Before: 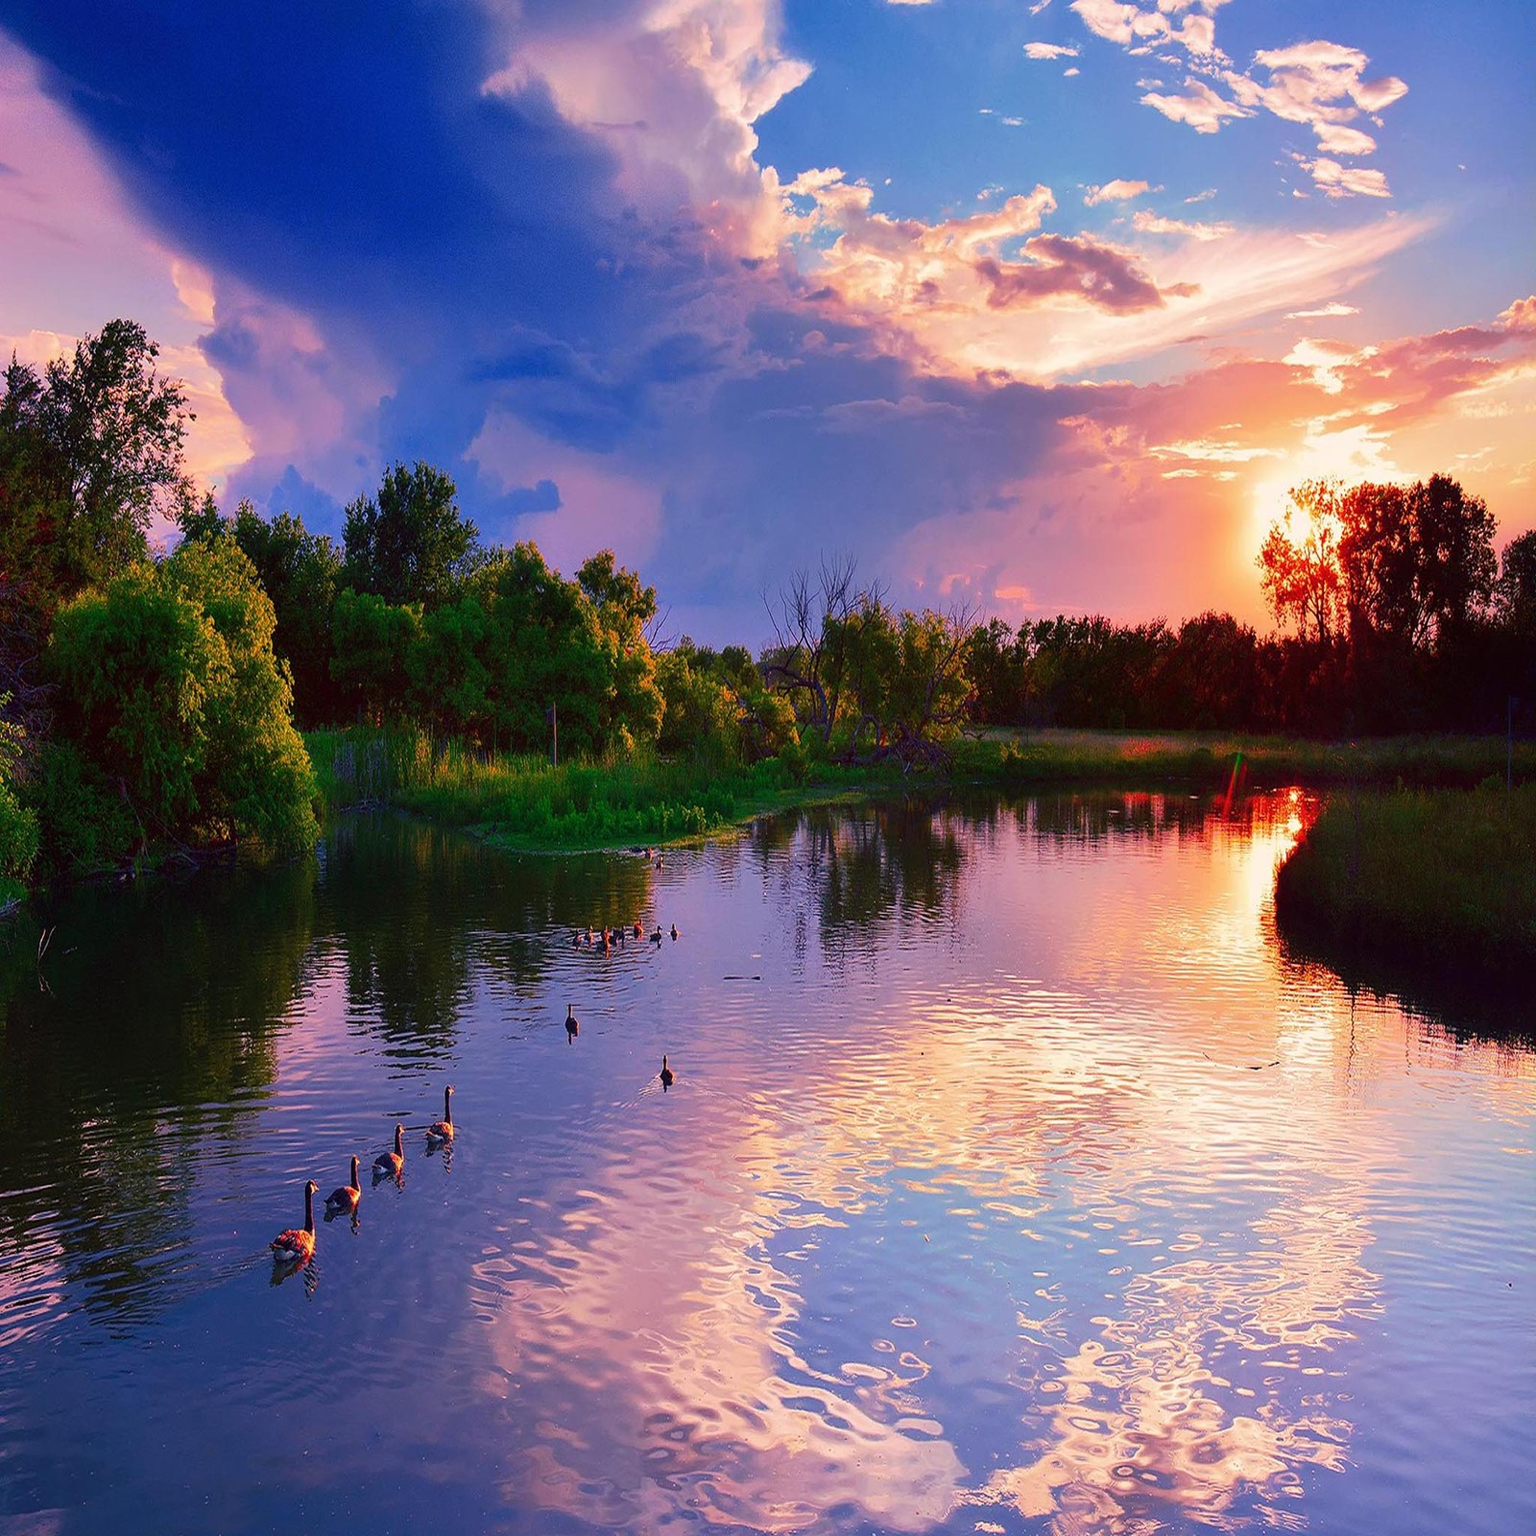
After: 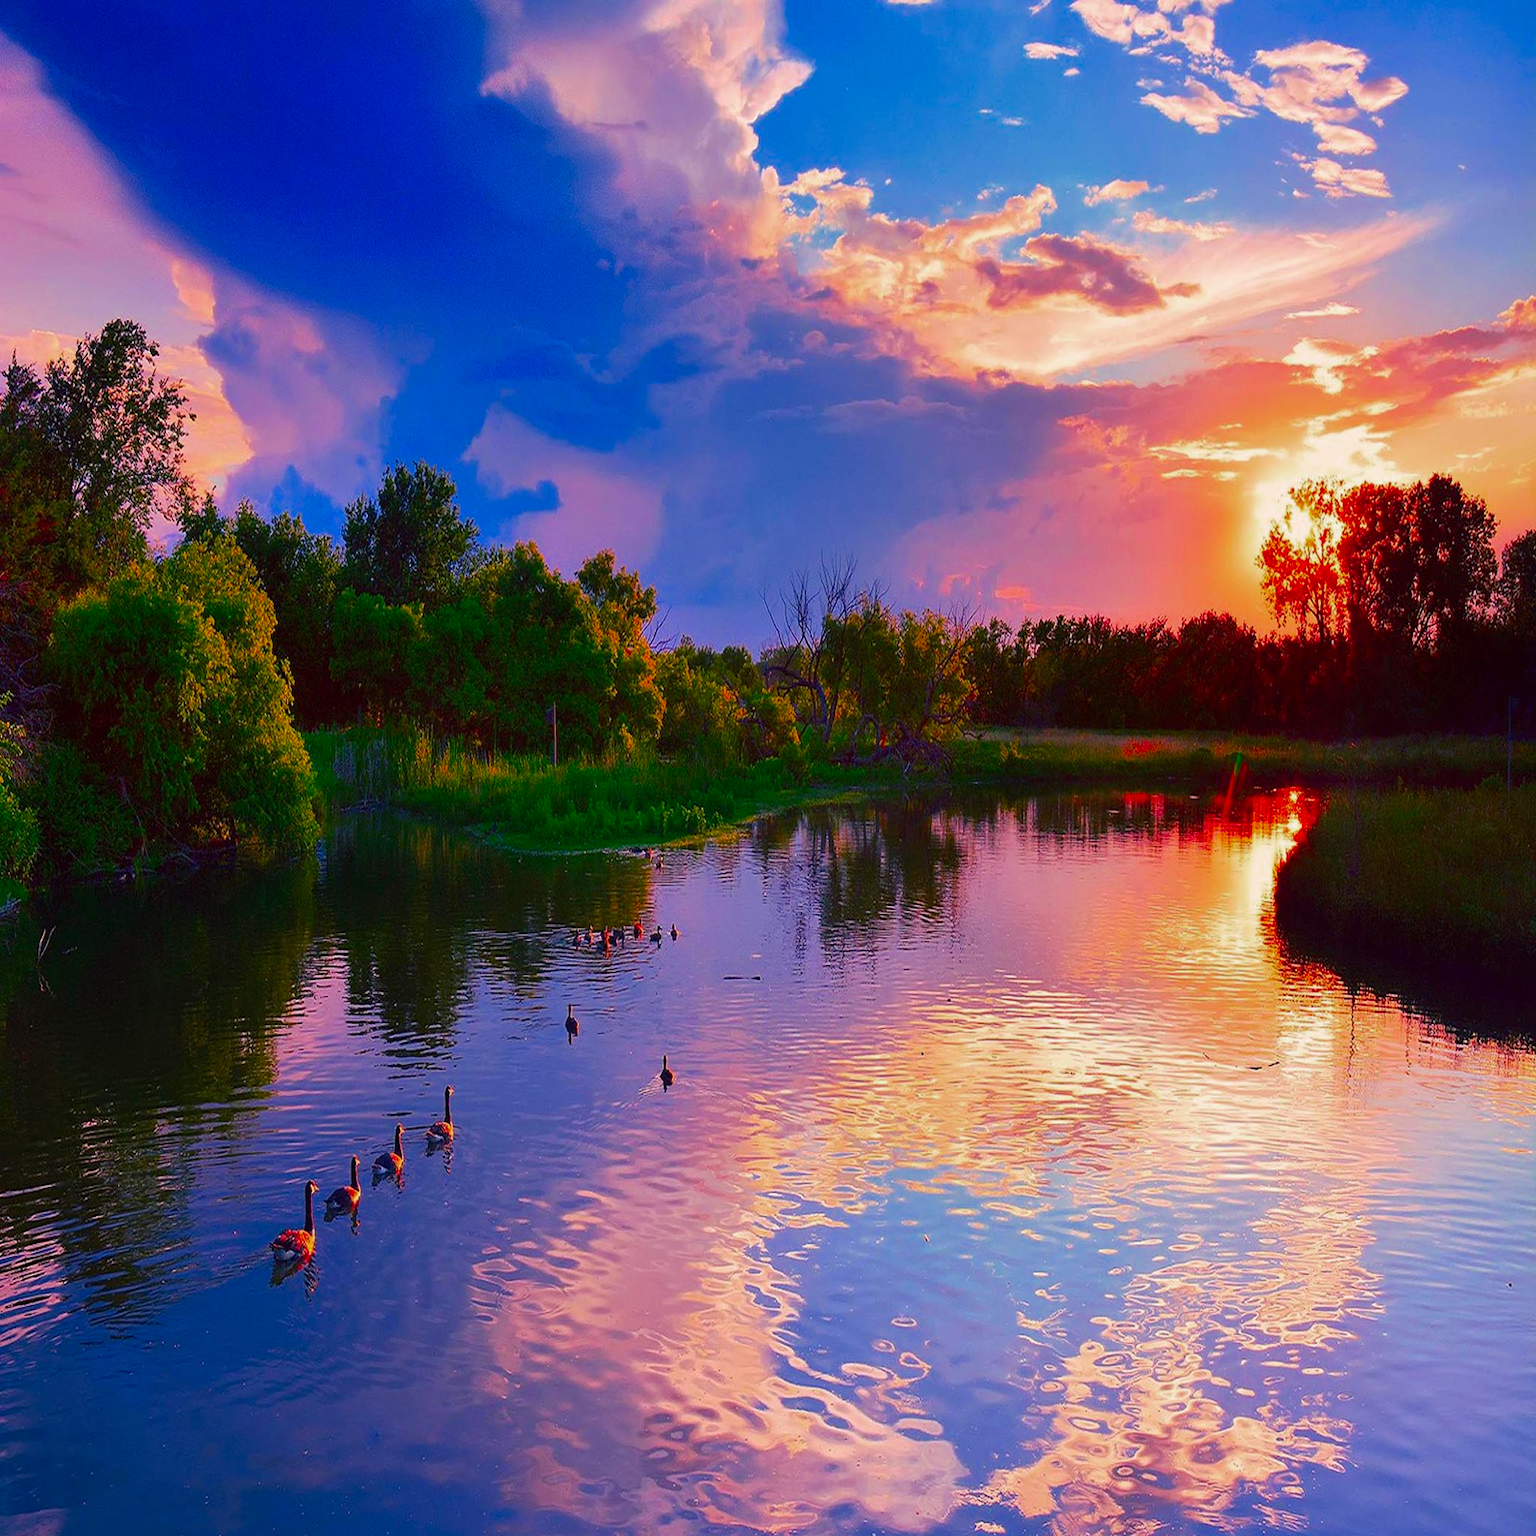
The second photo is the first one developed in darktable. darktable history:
color zones: curves: ch0 [(0, 0.425) (0.143, 0.422) (0.286, 0.42) (0.429, 0.419) (0.571, 0.419) (0.714, 0.42) (0.857, 0.422) (1, 0.425)]; ch1 [(0, 0.666) (0.143, 0.669) (0.286, 0.671) (0.429, 0.67) (0.571, 0.67) (0.714, 0.67) (0.857, 0.67) (1, 0.666)]
